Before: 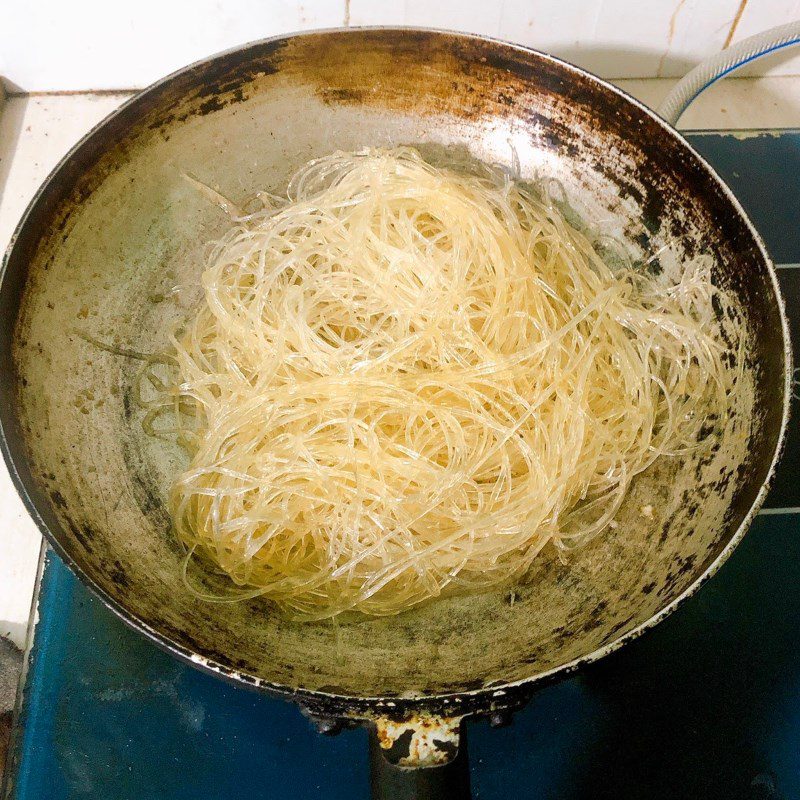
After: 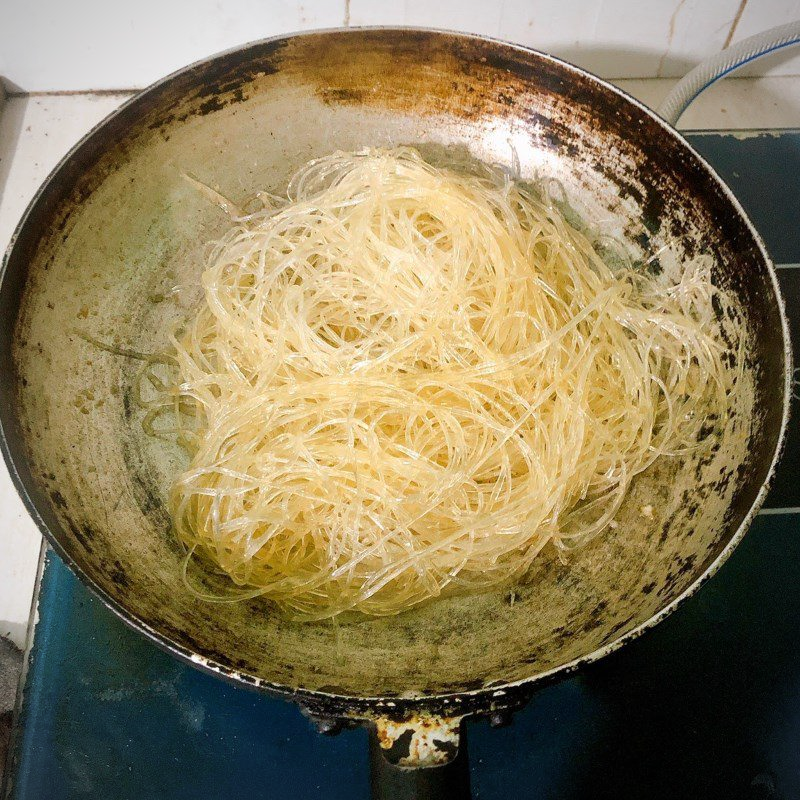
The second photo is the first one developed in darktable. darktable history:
vignetting: fall-off radius 63.52%
